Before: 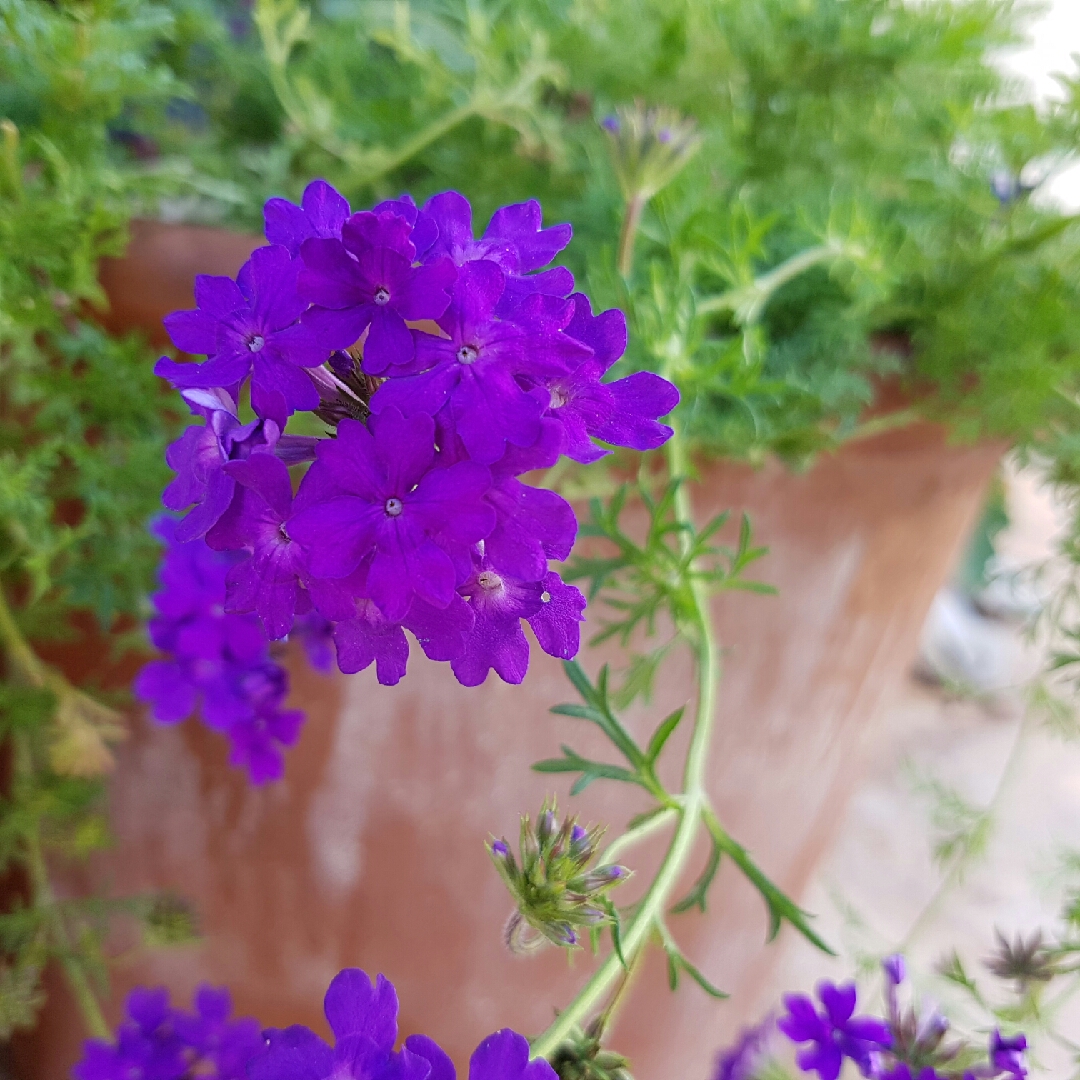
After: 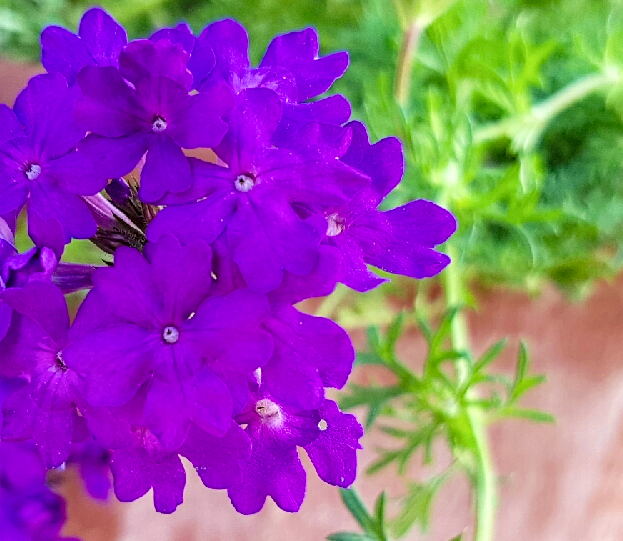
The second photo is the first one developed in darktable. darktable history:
filmic rgb: middle gray luminance 9.21%, black relative exposure -10.54 EV, white relative exposure 3.45 EV, target black luminance 0%, hardness 5.99, latitude 59.66%, contrast 1.093, highlights saturation mix 5.58%, shadows ↔ highlights balance 28.78%
crop: left 20.709%, top 15.946%, right 21.571%, bottom 33.928%
exposure: black level correction -0.005, exposure 0.615 EV, compensate highlight preservation false
color calibration: output R [0.946, 0.065, -0.013, 0], output G [-0.246, 1.264, -0.017, 0], output B [0.046, -0.098, 1.05, 0], illuminant same as pipeline (D50), adaptation XYZ, x 0.345, y 0.358, temperature 5018.85 K
local contrast: detail 139%
haze removal: compatibility mode true, adaptive false
tone equalizer: on, module defaults
